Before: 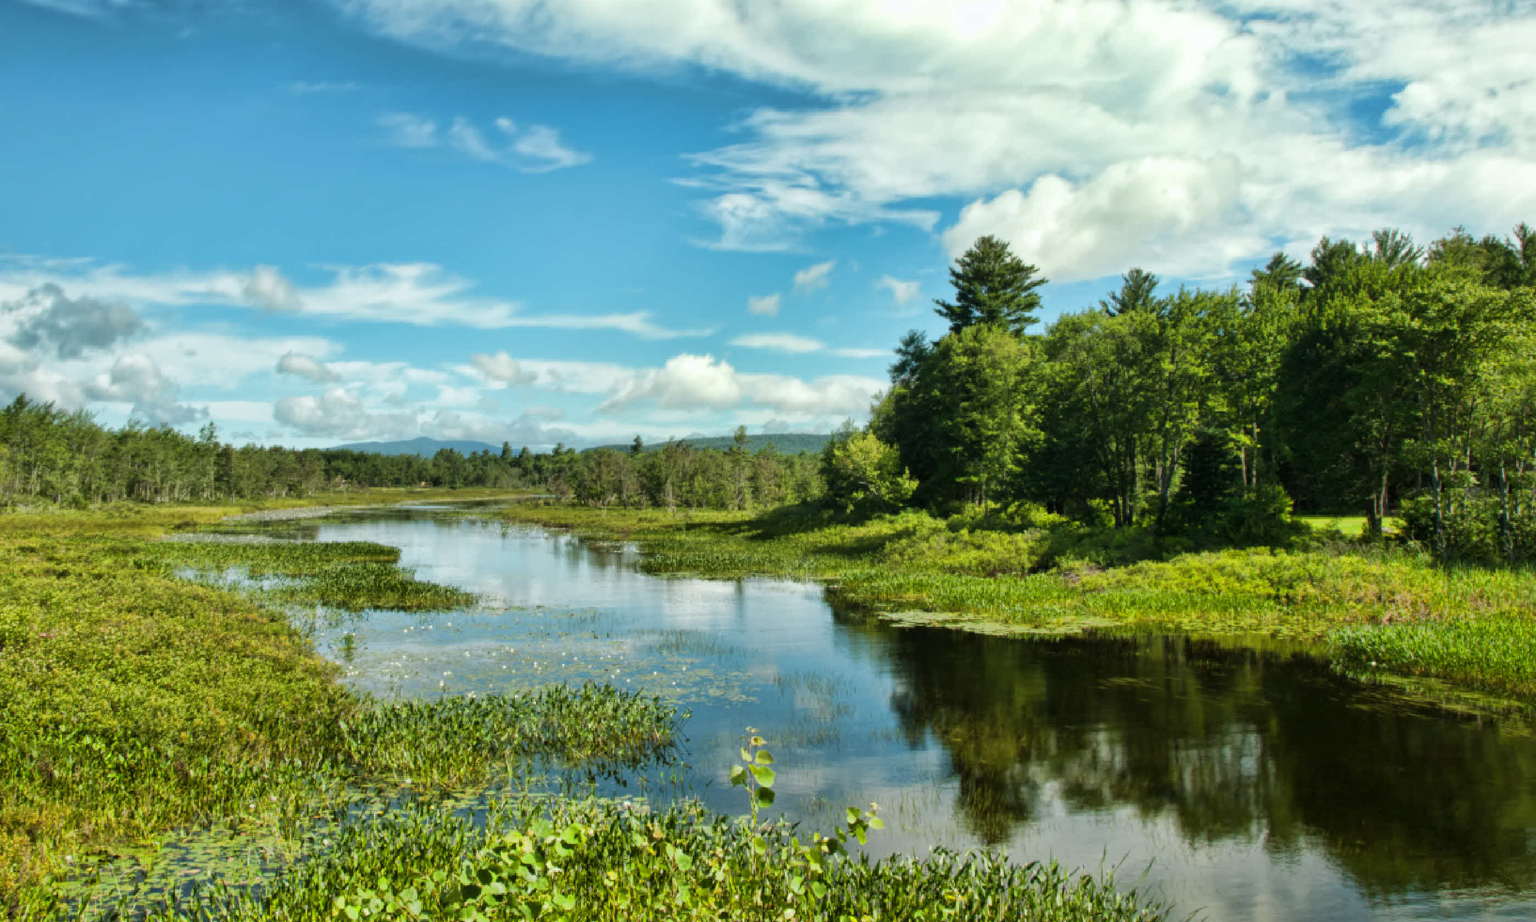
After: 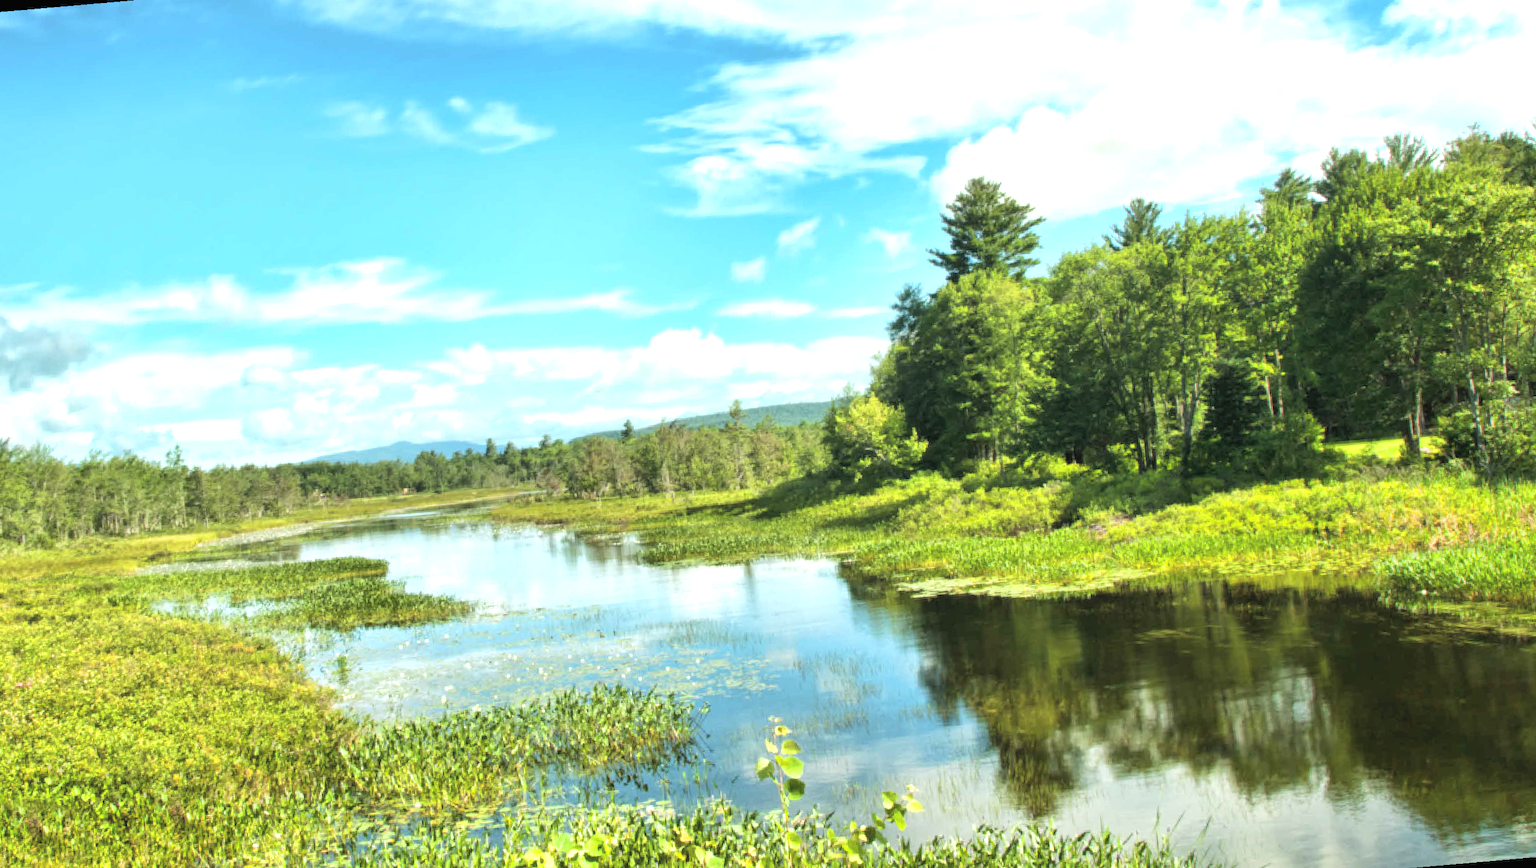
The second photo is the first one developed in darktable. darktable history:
contrast brightness saturation: brightness 0.15
rotate and perspective: rotation -5°, crop left 0.05, crop right 0.952, crop top 0.11, crop bottom 0.89
exposure: black level correction 0, exposure 0.9 EV, compensate highlight preservation false
